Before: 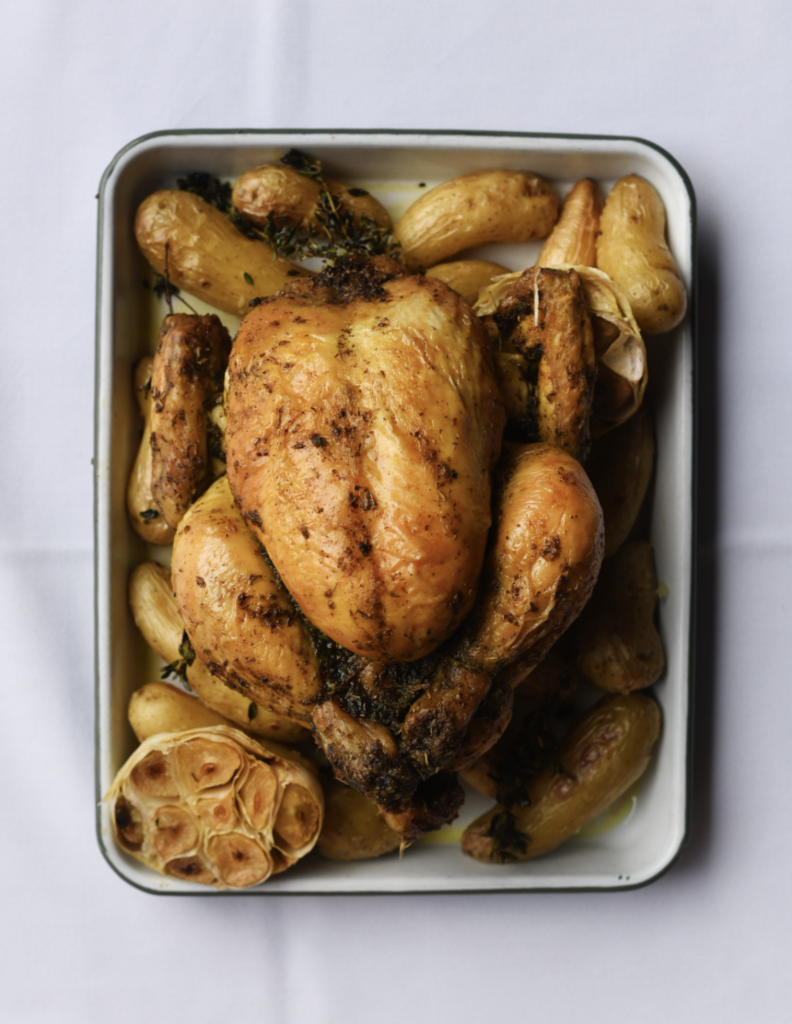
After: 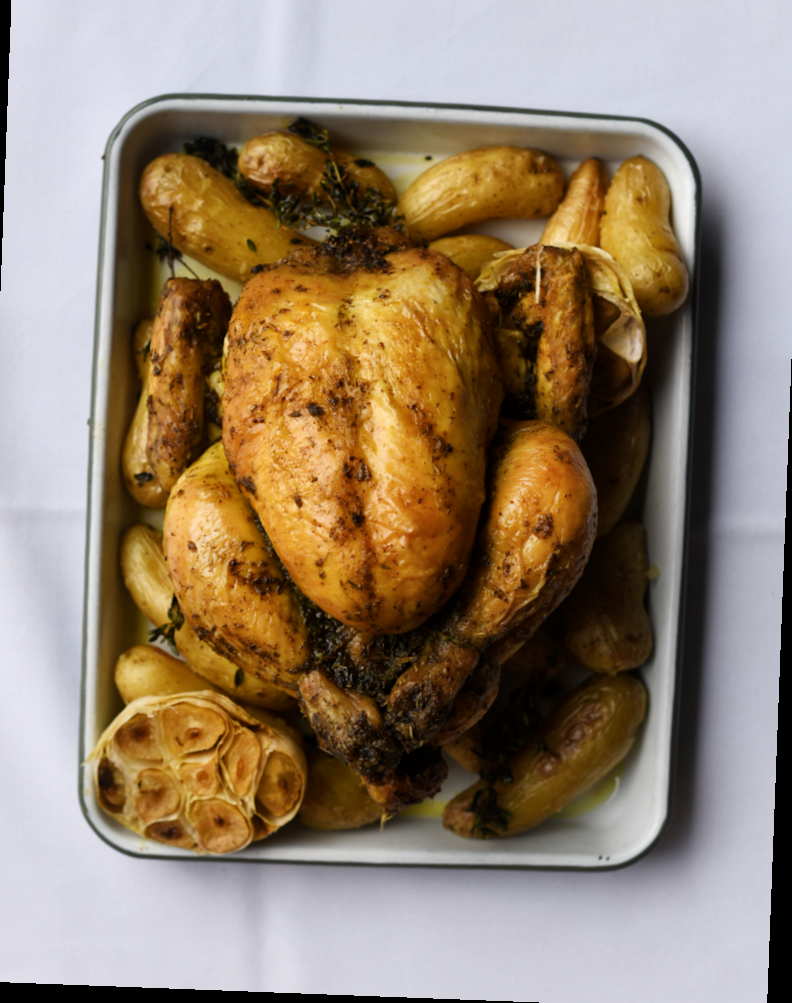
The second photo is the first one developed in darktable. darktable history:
color balance rgb: linear chroma grading › global chroma 14.871%, perceptual saturation grading › global saturation 0.746%
local contrast: mode bilateral grid, contrast 19, coarseness 50, detail 121%, midtone range 0.2
crop and rotate: angle -2.16°, left 3.111%, top 4.065%, right 1.433%, bottom 0.685%
